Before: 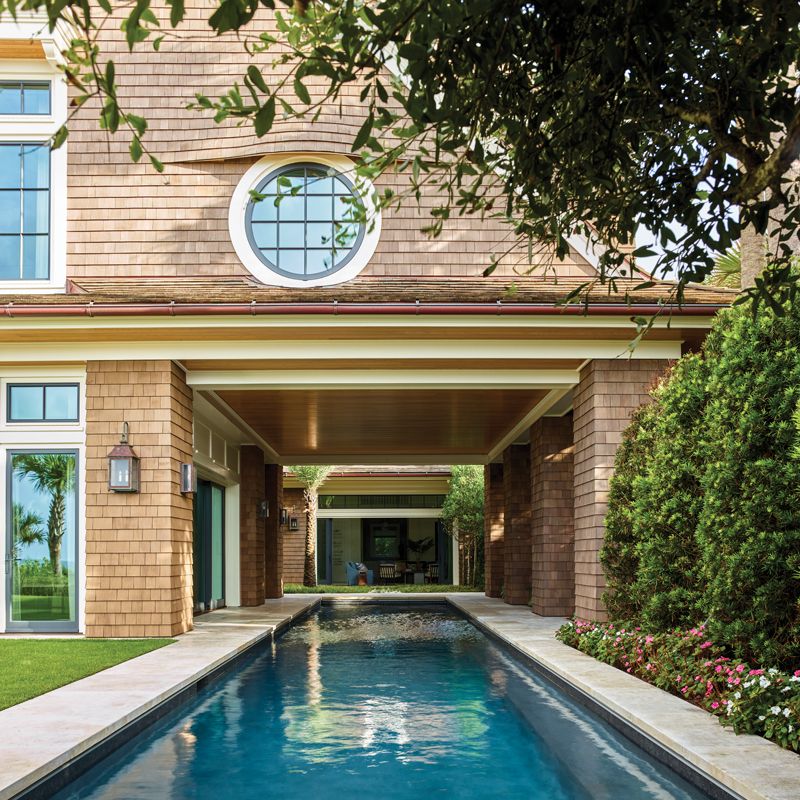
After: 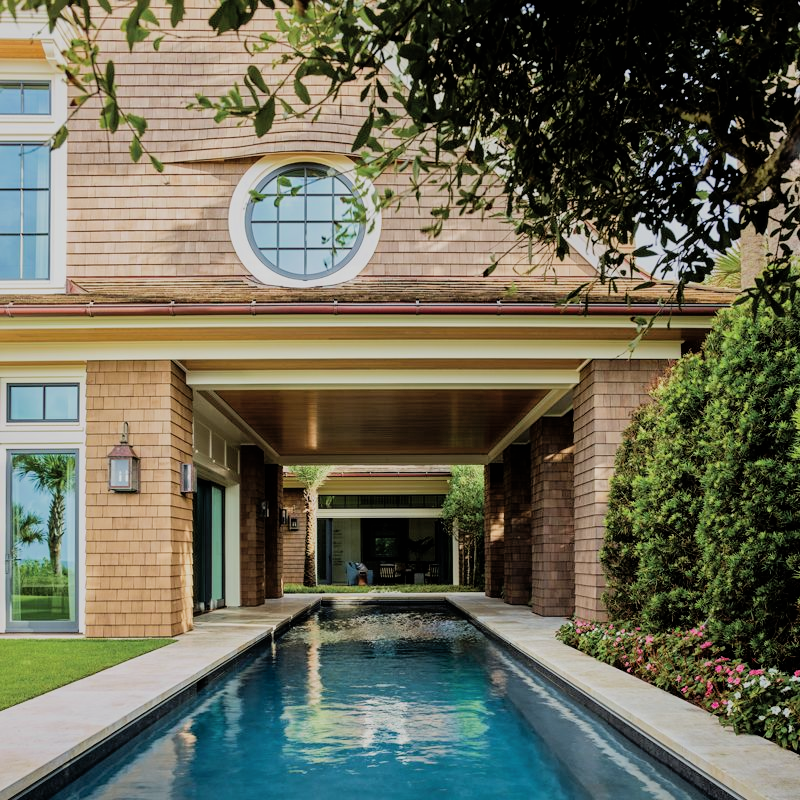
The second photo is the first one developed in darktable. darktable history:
filmic rgb: black relative exposure -7.5 EV, white relative exposure 4.99 EV, hardness 3.35, contrast 1.298
shadows and highlights: on, module defaults
